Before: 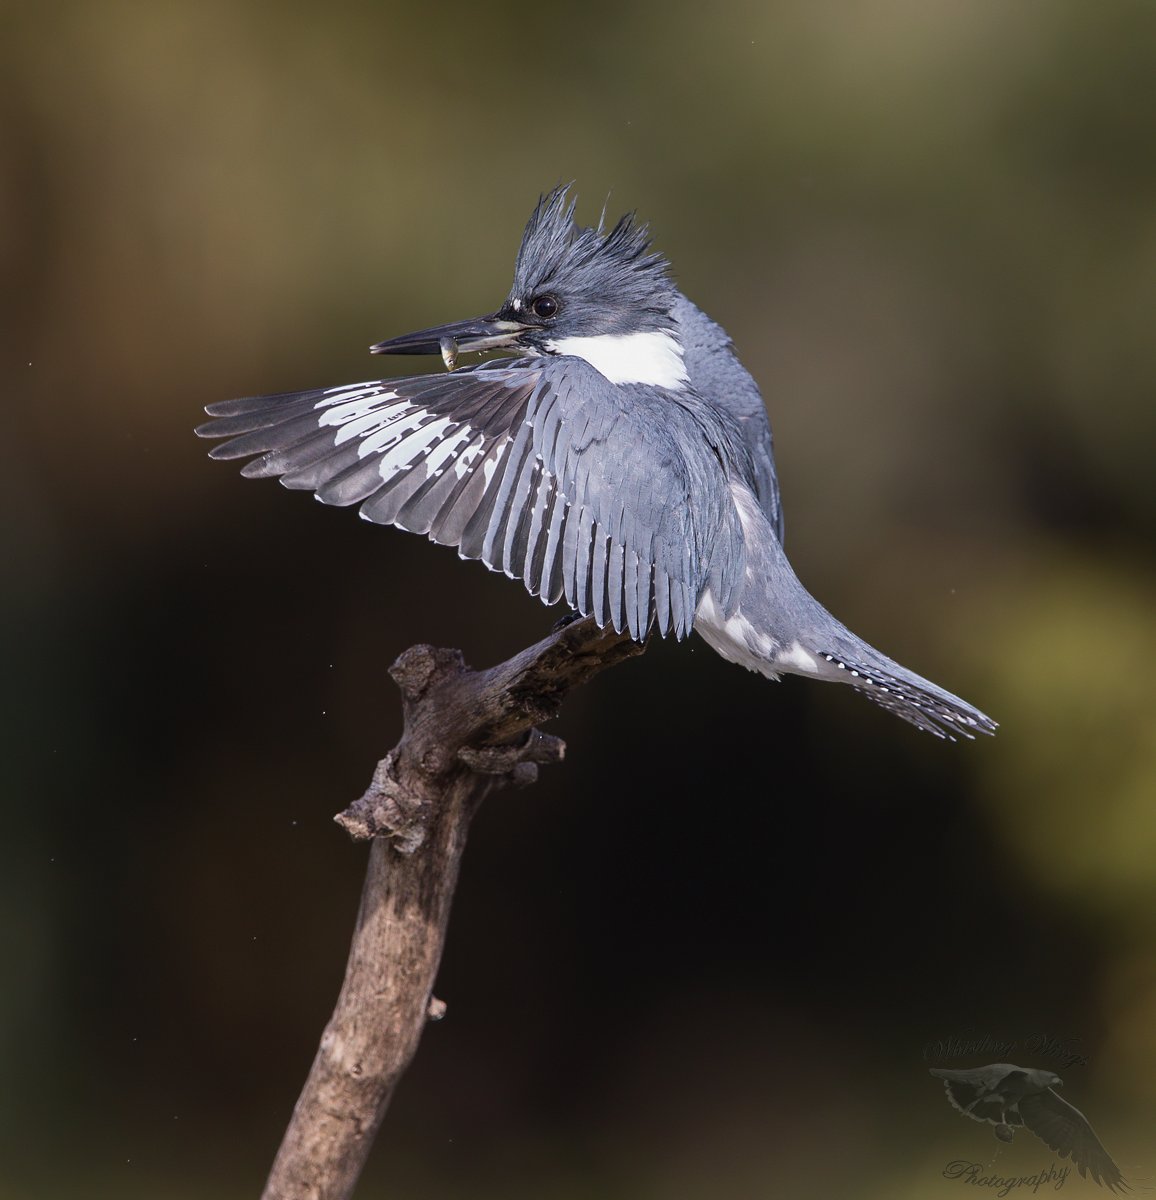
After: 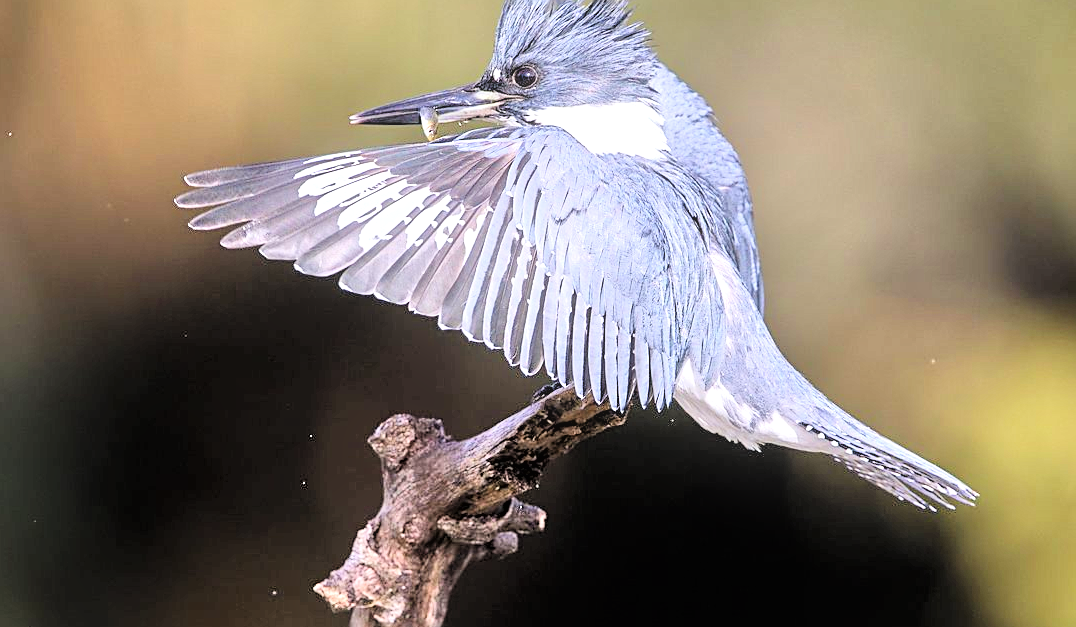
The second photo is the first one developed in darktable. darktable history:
crop: left 1.744%, top 19.225%, right 5.069%, bottom 28.357%
sharpen: on, module defaults
tone equalizer: -7 EV 0.15 EV, -6 EV 0.6 EV, -5 EV 1.15 EV, -4 EV 1.33 EV, -3 EV 1.15 EV, -2 EV 0.6 EV, -1 EV 0.15 EV, mask exposure compensation -0.5 EV
bloom: size 9%, threshold 100%, strength 7%
local contrast: mode bilateral grid, contrast 28, coarseness 16, detail 115%, midtone range 0.2
exposure: exposure 0.6 EV, compensate highlight preservation false
tone curve: curves: ch0 [(0, 0) (0.082, 0.02) (0.129, 0.078) (0.275, 0.301) (0.67, 0.809) (1, 1)], color space Lab, linked channels, preserve colors none
